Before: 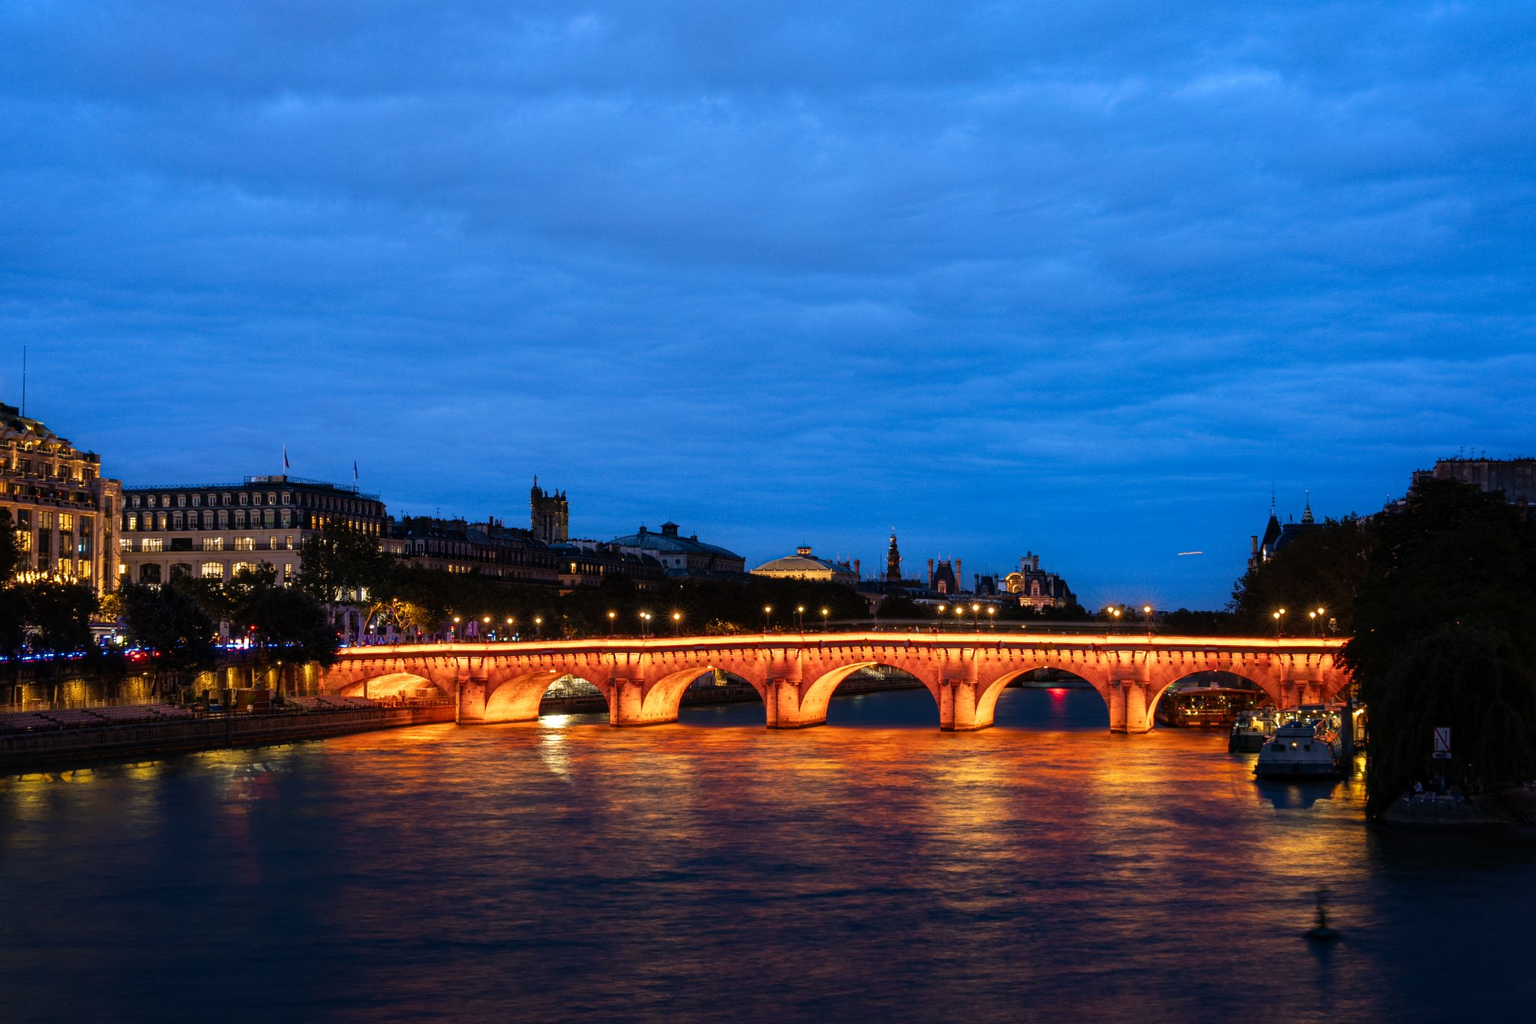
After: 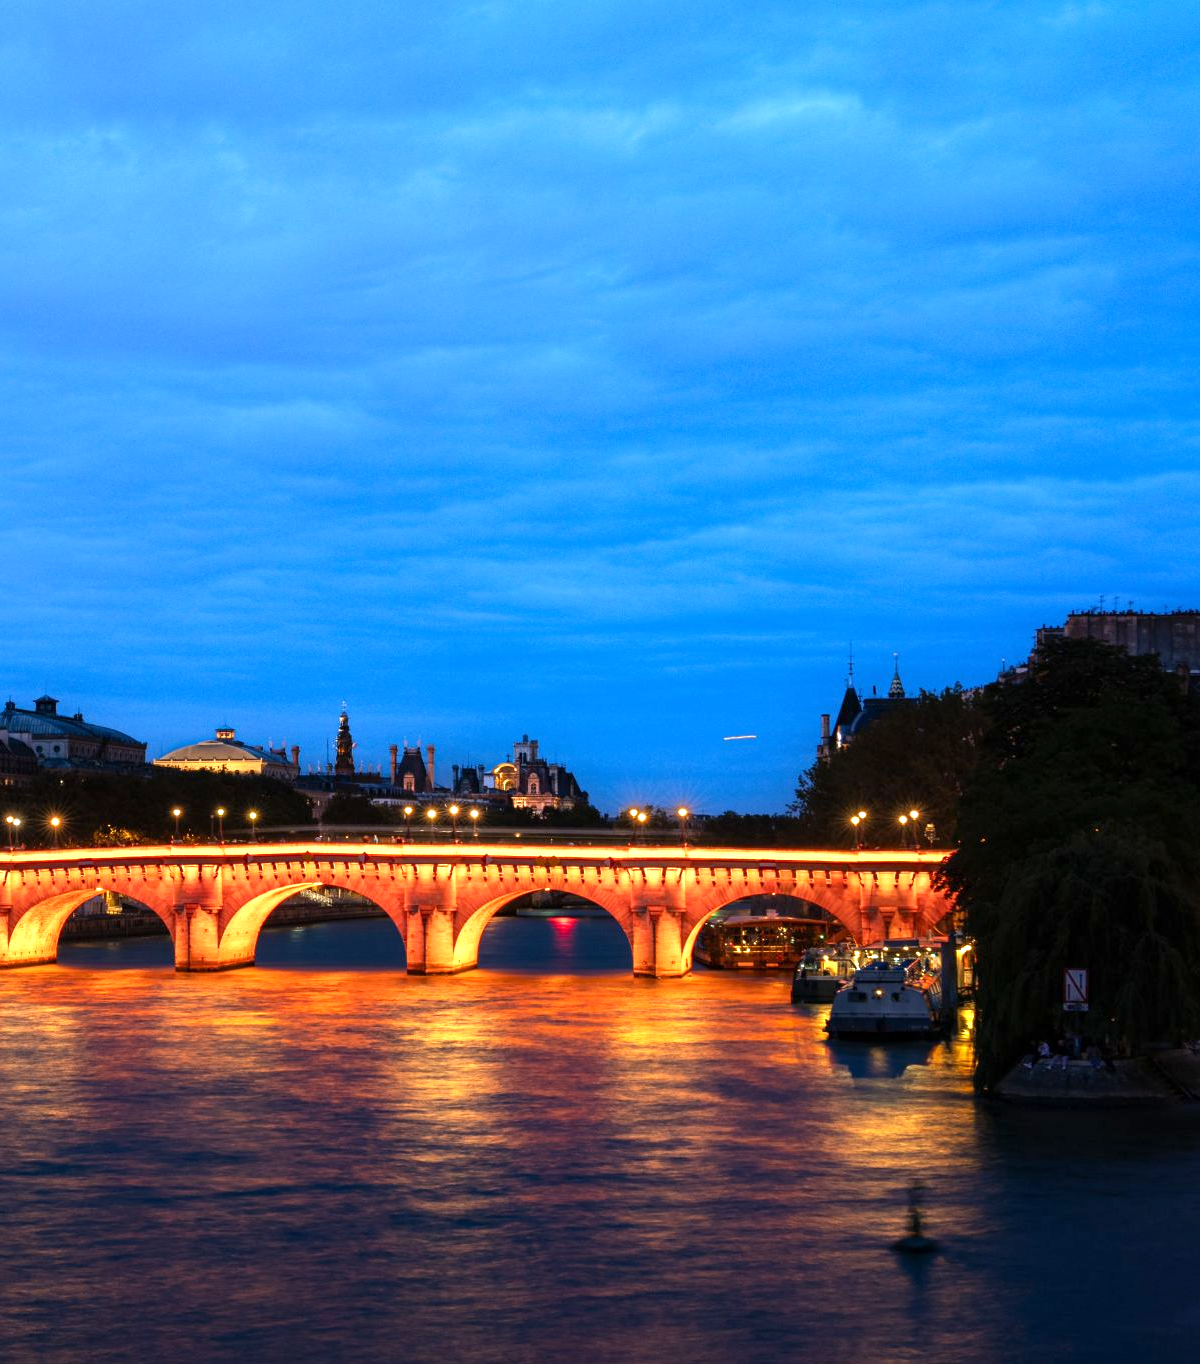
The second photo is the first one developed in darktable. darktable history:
crop: left 41.402%
base curve: preserve colors none
exposure: exposure 0.74 EV, compensate highlight preservation false
